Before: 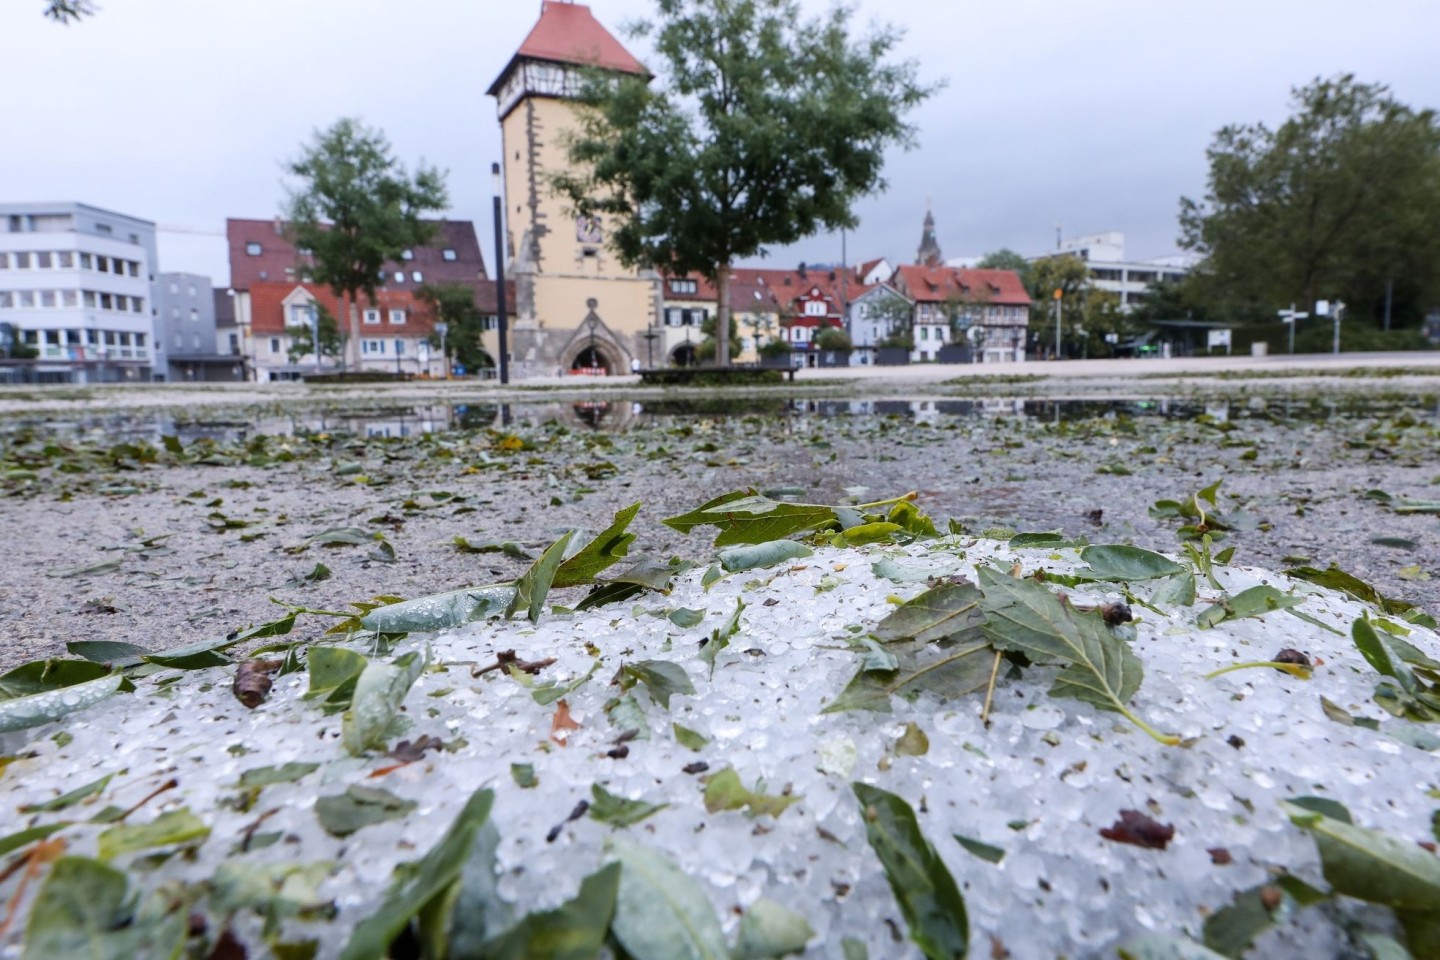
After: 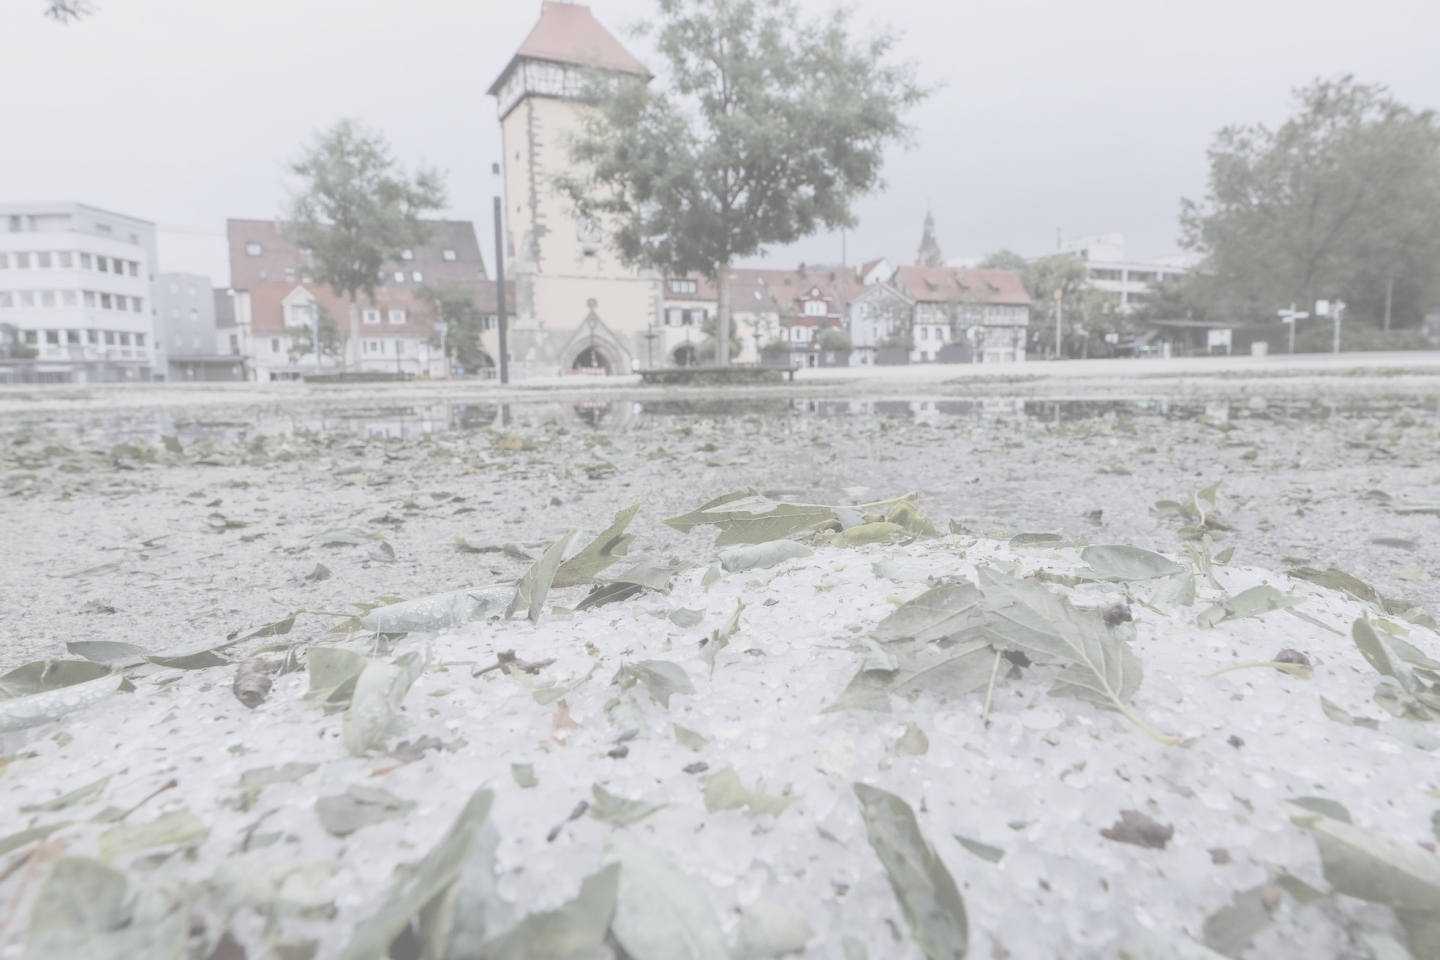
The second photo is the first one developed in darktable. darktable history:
contrast brightness saturation: contrast -0.32, brightness 0.75, saturation -0.78
tone equalizer: on, module defaults
